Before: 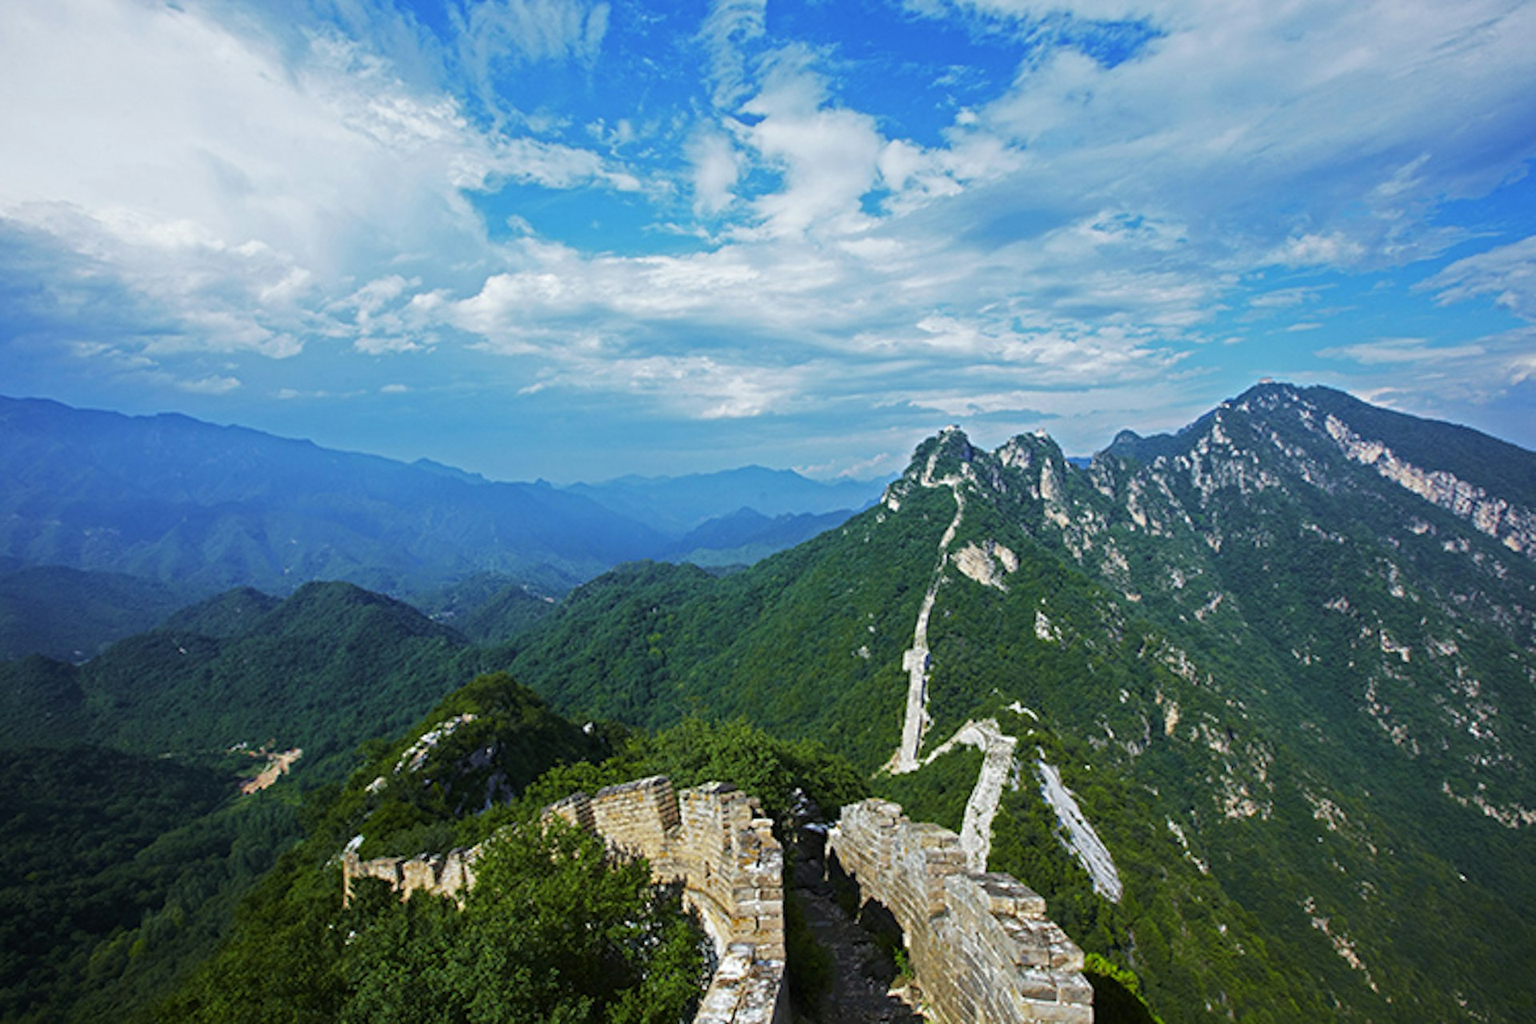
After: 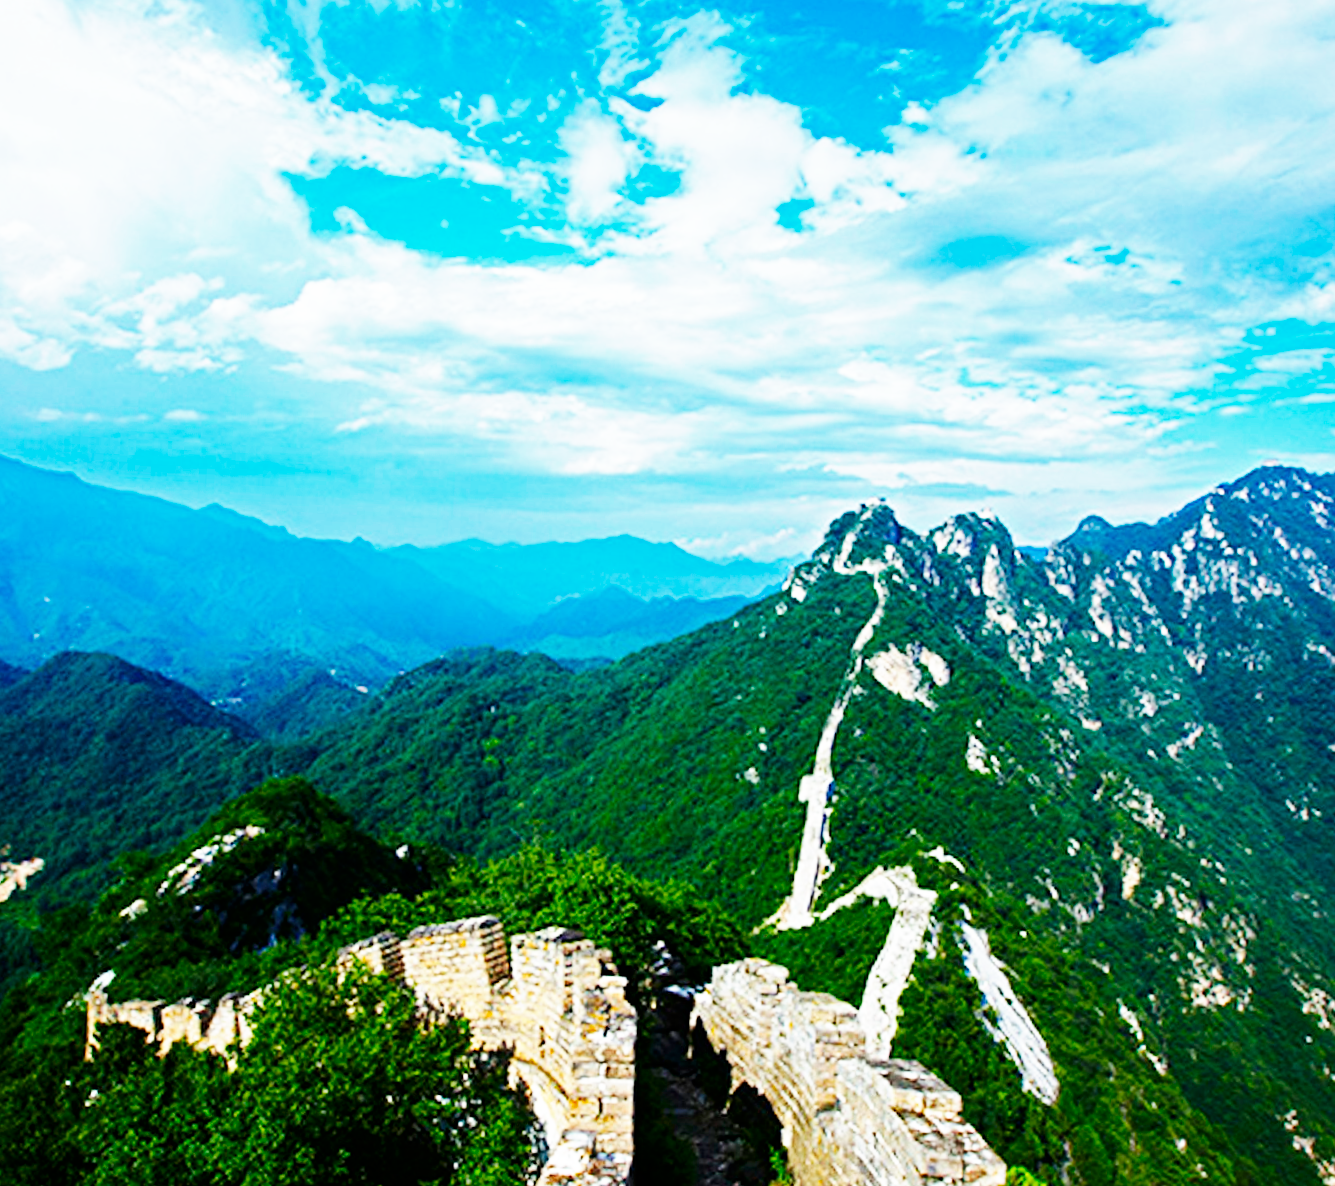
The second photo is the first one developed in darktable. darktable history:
crop and rotate: angle -3.02°, left 14.065%, top 0.033%, right 10.968%, bottom 0.057%
contrast brightness saturation: brightness -0.095
base curve: curves: ch0 [(0, 0) (0.007, 0.004) (0.027, 0.03) (0.046, 0.07) (0.207, 0.54) (0.442, 0.872) (0.673, 0.972) (1, 1)], preserve colors none
